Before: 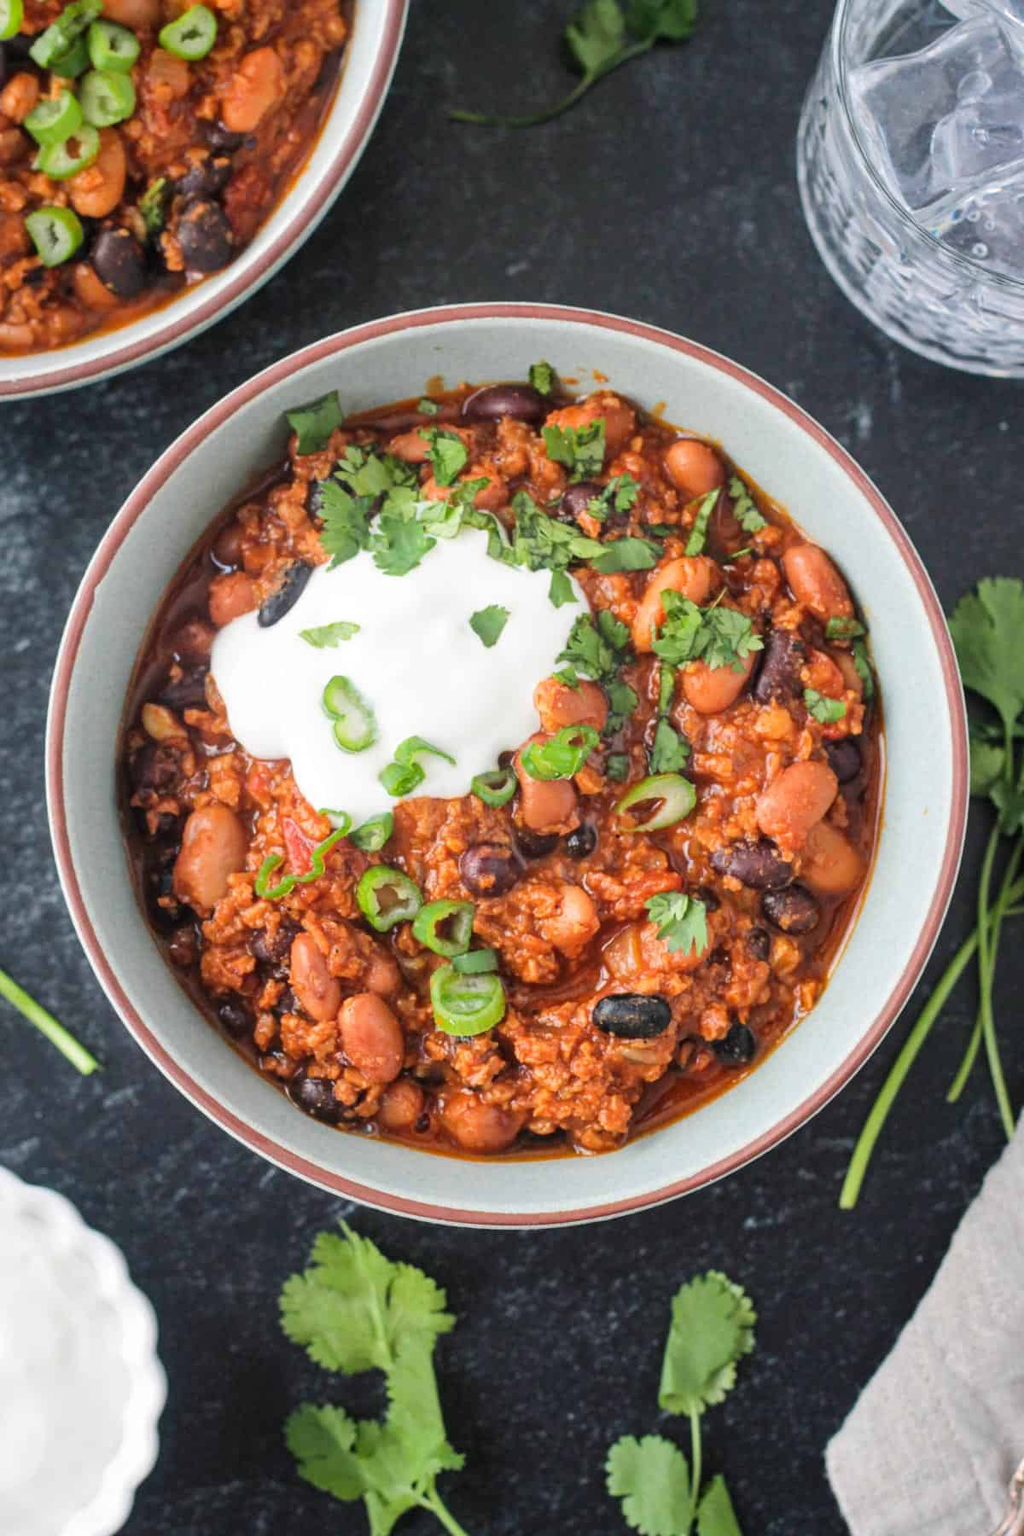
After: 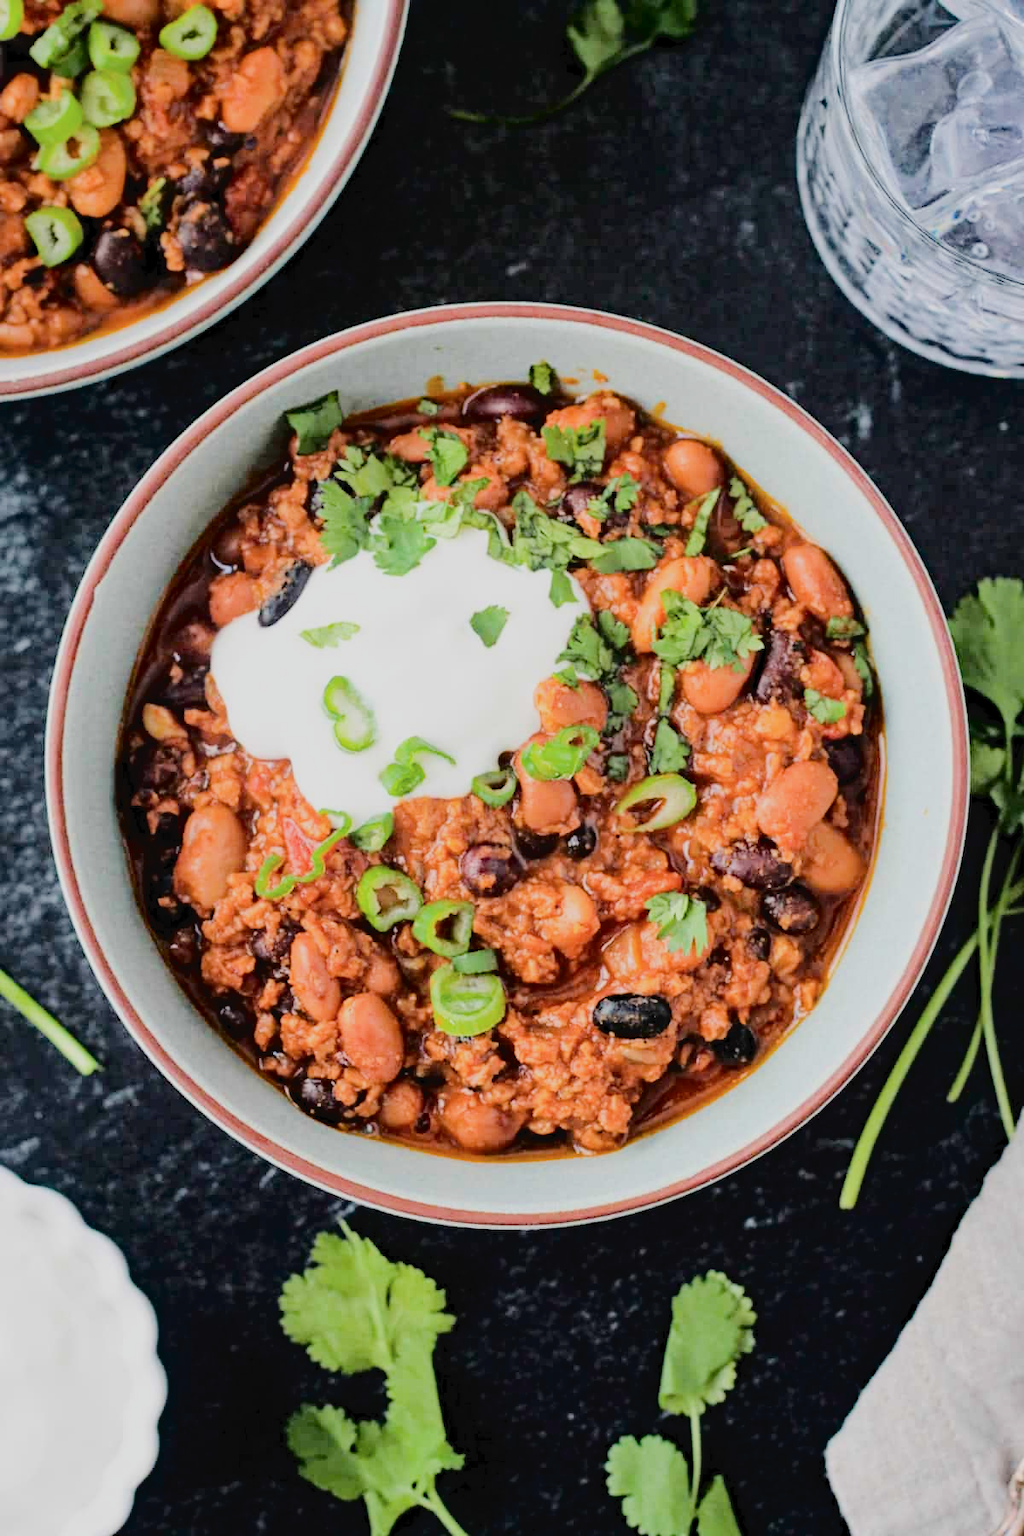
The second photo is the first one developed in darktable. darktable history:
filmic rgb: middle gray luminance 29.86%, black relative exposure -9.04 EV, white relative exposure 6.98 EV, target black luminance 0%, hardness 2.95, latitude 2.95%, contrast 0.963, highlights saturation mix 4.28%, shadows ↔ highlights balance 11.99%
haze removal: strength 0.413, compatibility mode true, adaptive false
tone curve: curves: ch0 [(0, 0) (0.003, 0.03) (0.011, 0.032) (0.025, 0.035) (0.044, 0.038) (0.069, 0.041) (0.1, 0.058) (0.136, 0.091) (0.177, 0.133) (0.224, 0.181) (0.277, 0.268) (0.335, 0.363) (0.399, 0.461) (0.468, 0.554) (0.543, 0.633) (0.623, 0.709) (0.709, 0.784) (0.801, 0.869) (0.898, 0.938) (1, 1)], color space Lab, independent channels, preserve colors none
